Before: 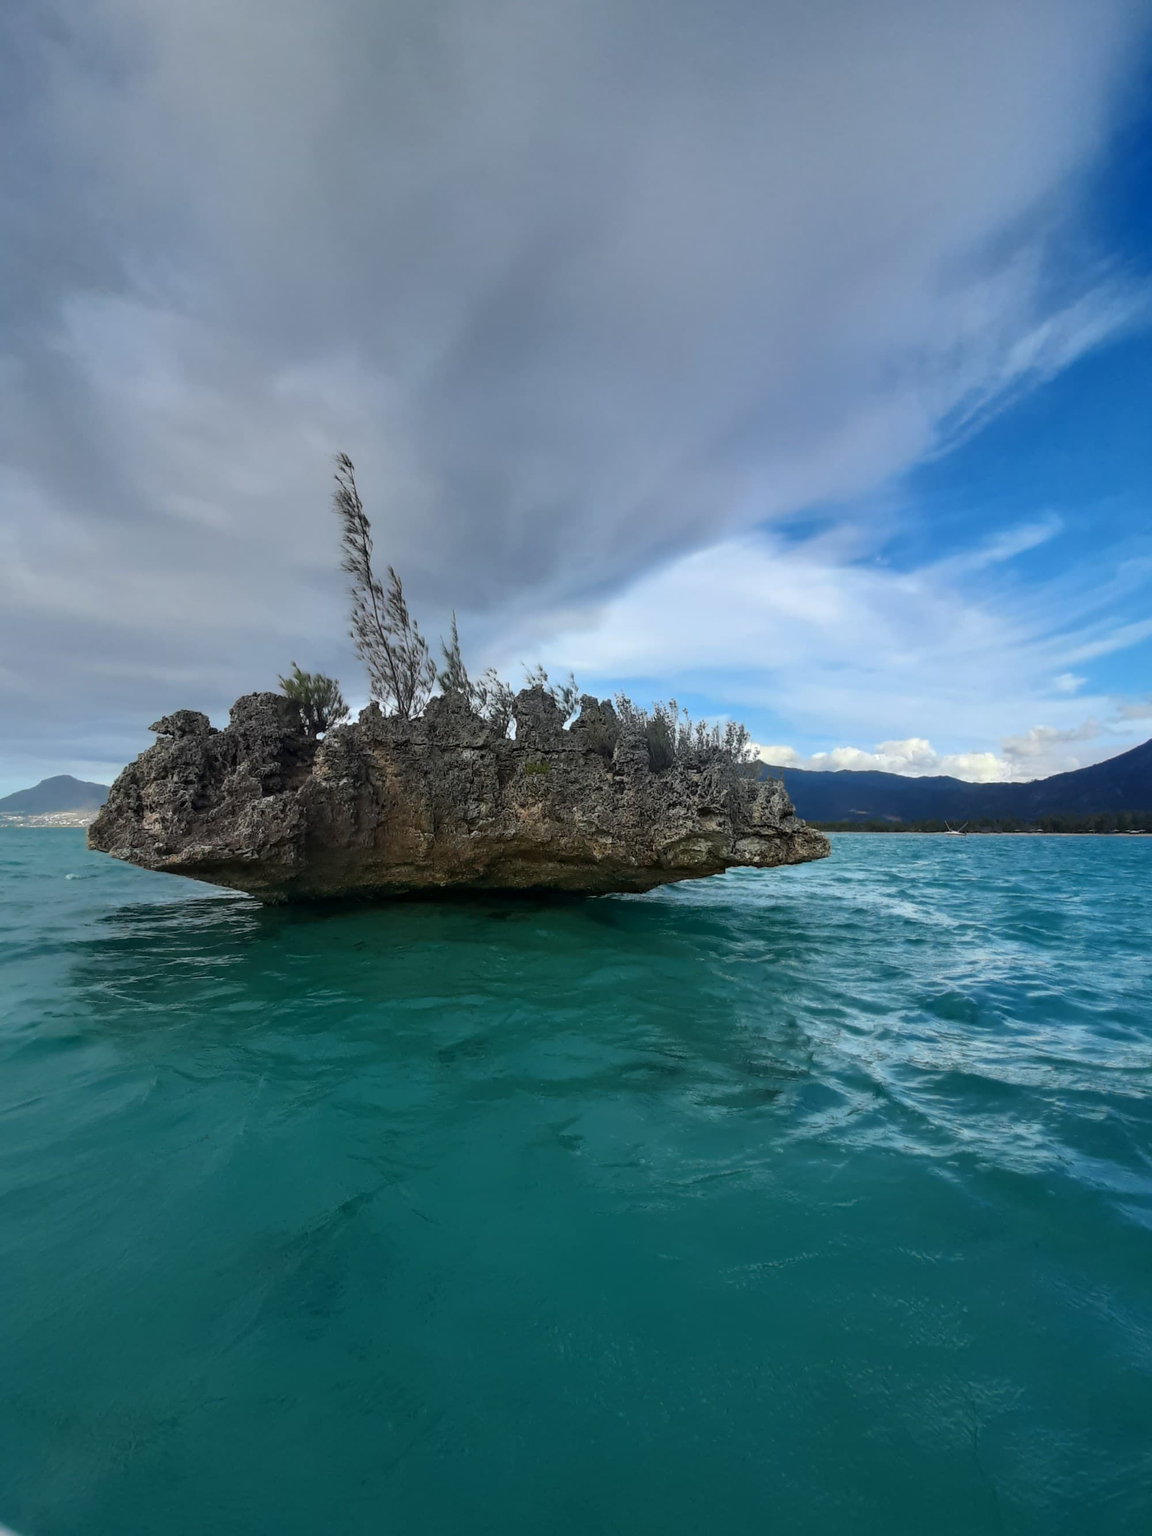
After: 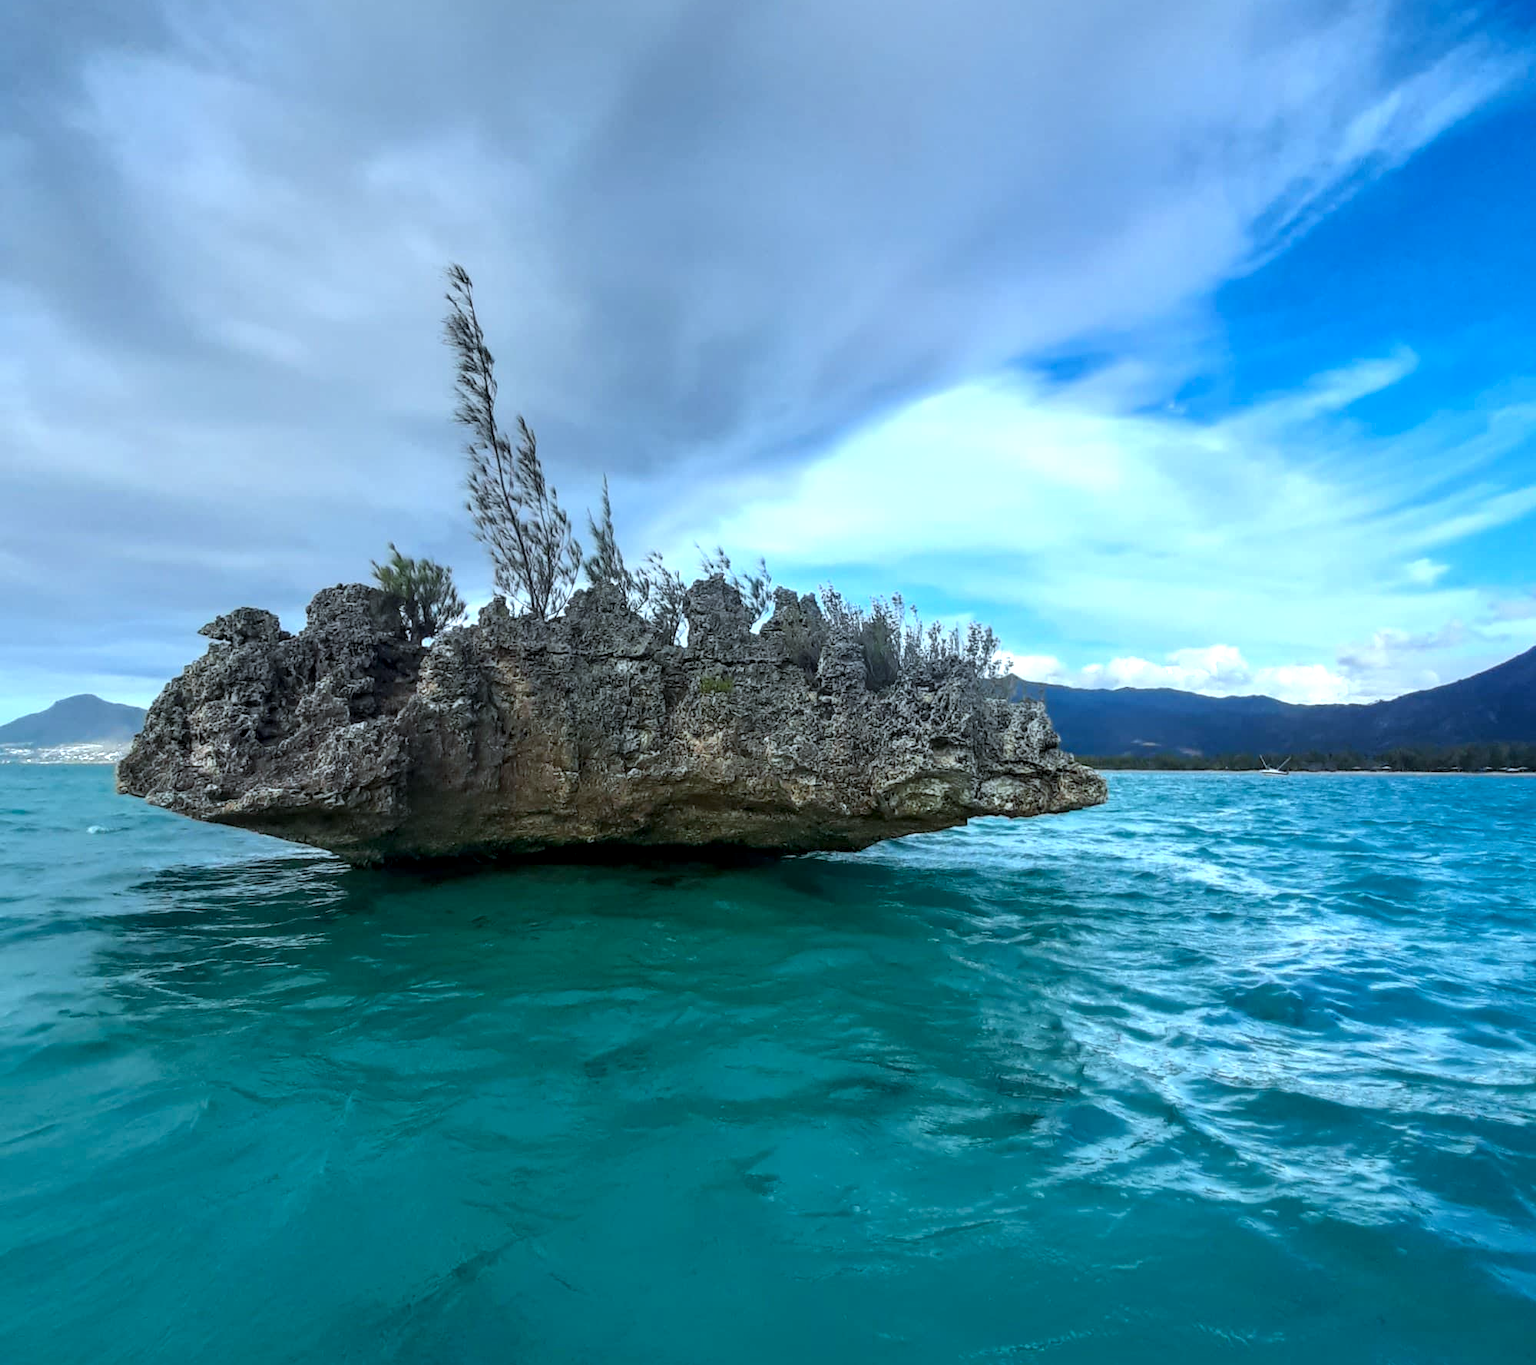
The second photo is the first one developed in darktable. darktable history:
color calibration: illuminant F (fluorescent), F source F9 (Cool White Deluxe 4150 K) – high CRI, x 0.374, y 0.373, temperature 4163.69 K
local contrast: on, module defaults
exposure: exposure 0.554 EV, compensate highlight preservation false
crop: top 16.599%, bottom 16.719%
